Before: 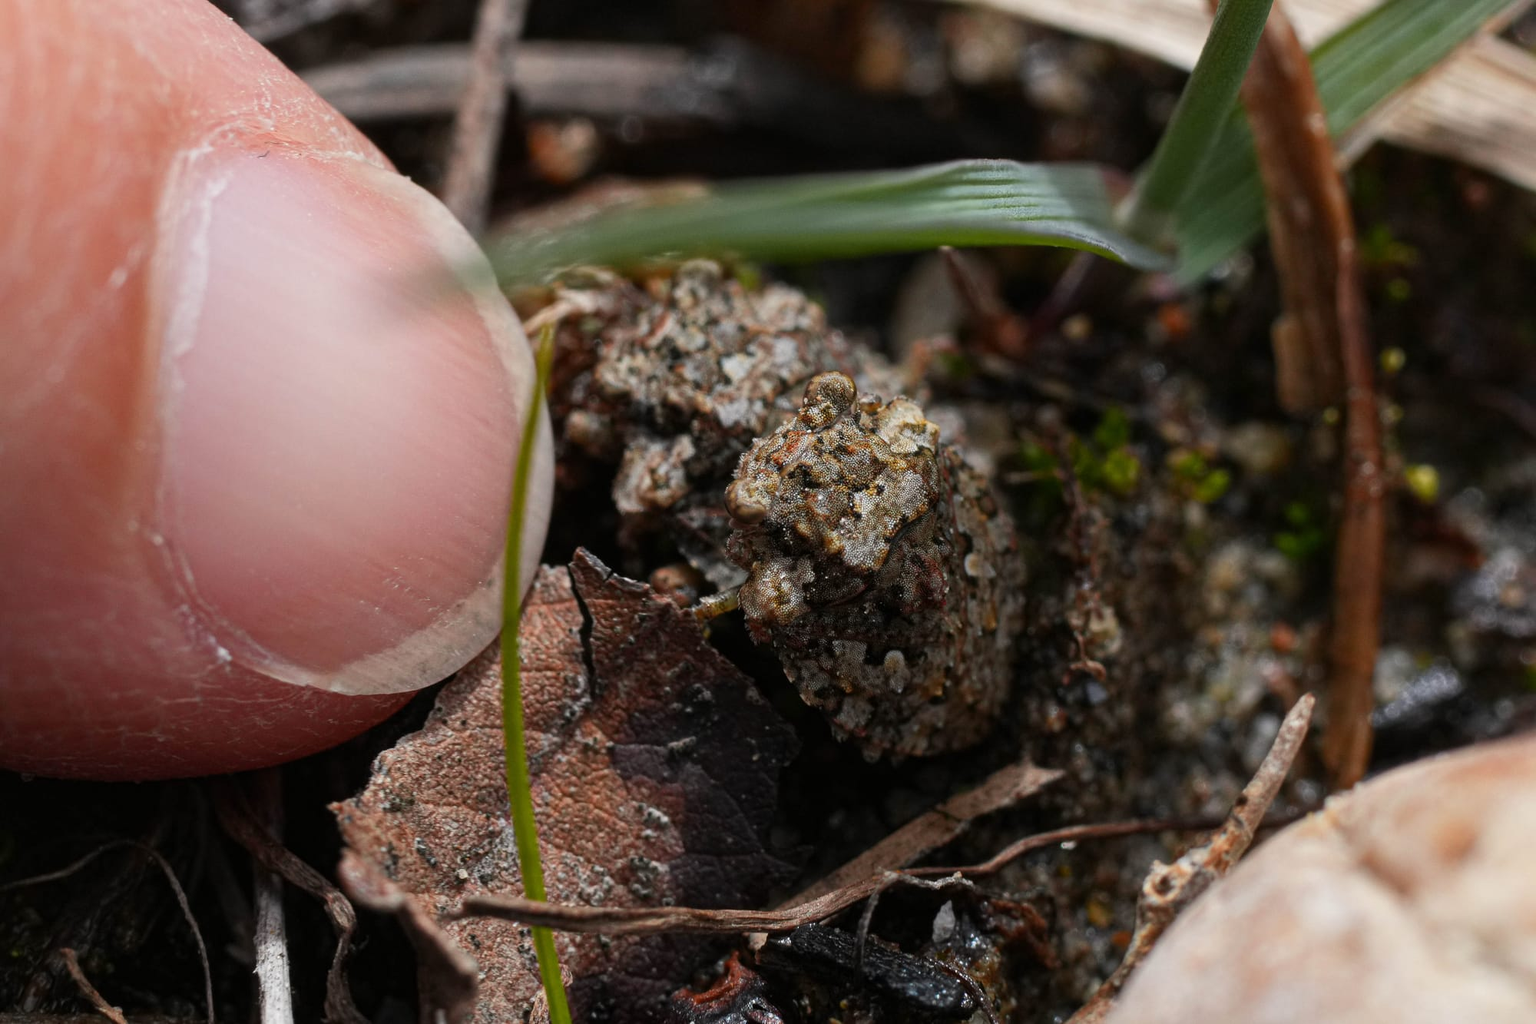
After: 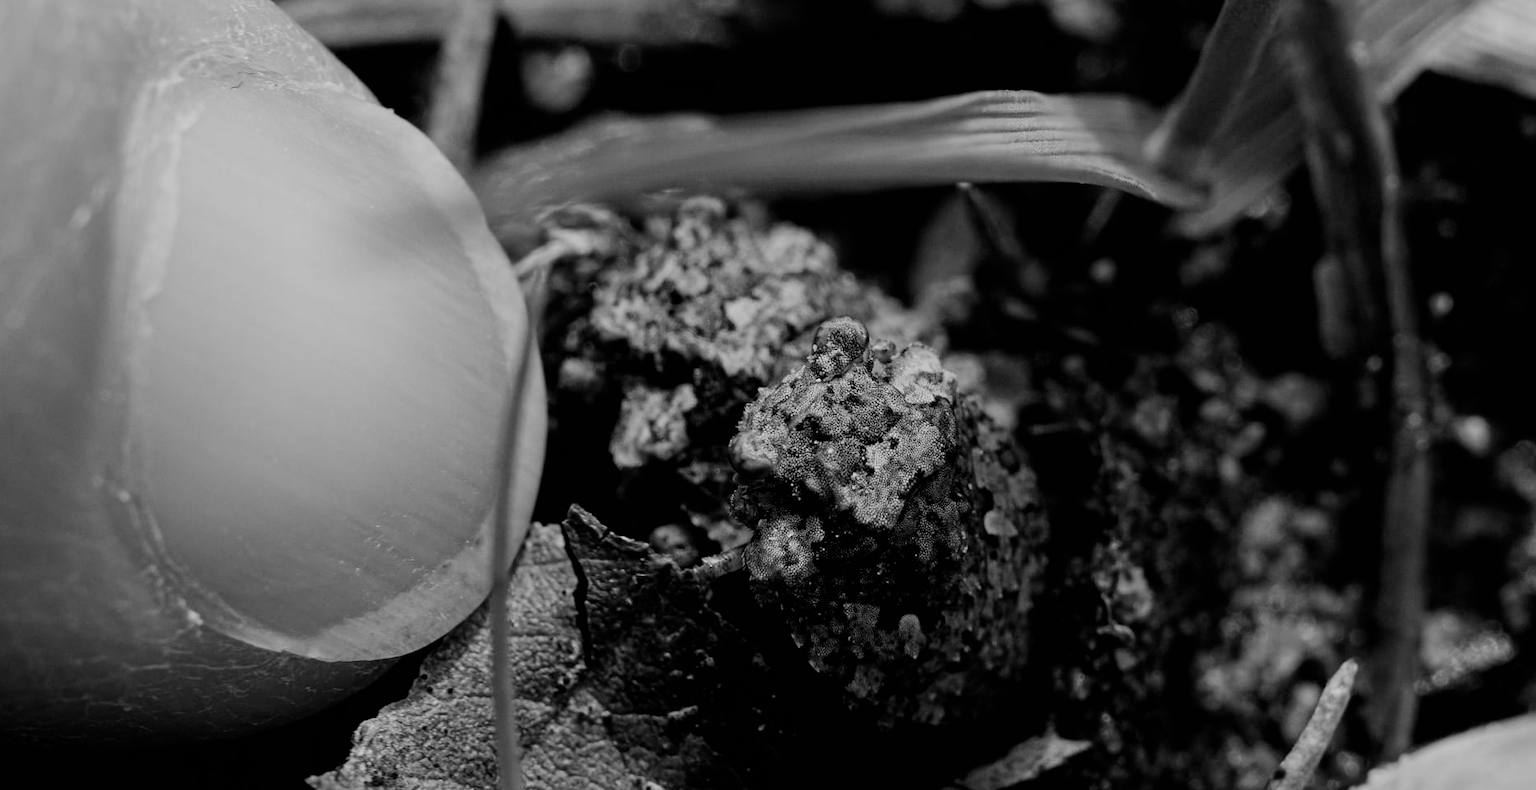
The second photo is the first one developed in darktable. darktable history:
monochrome: on, module defaults
filmic rgb: black relative exposure -5 EV, hardness 2.88, contrast 1.1
crop: left 2.737%, top 7.287%, right 3.421%, bottom 20.179%
